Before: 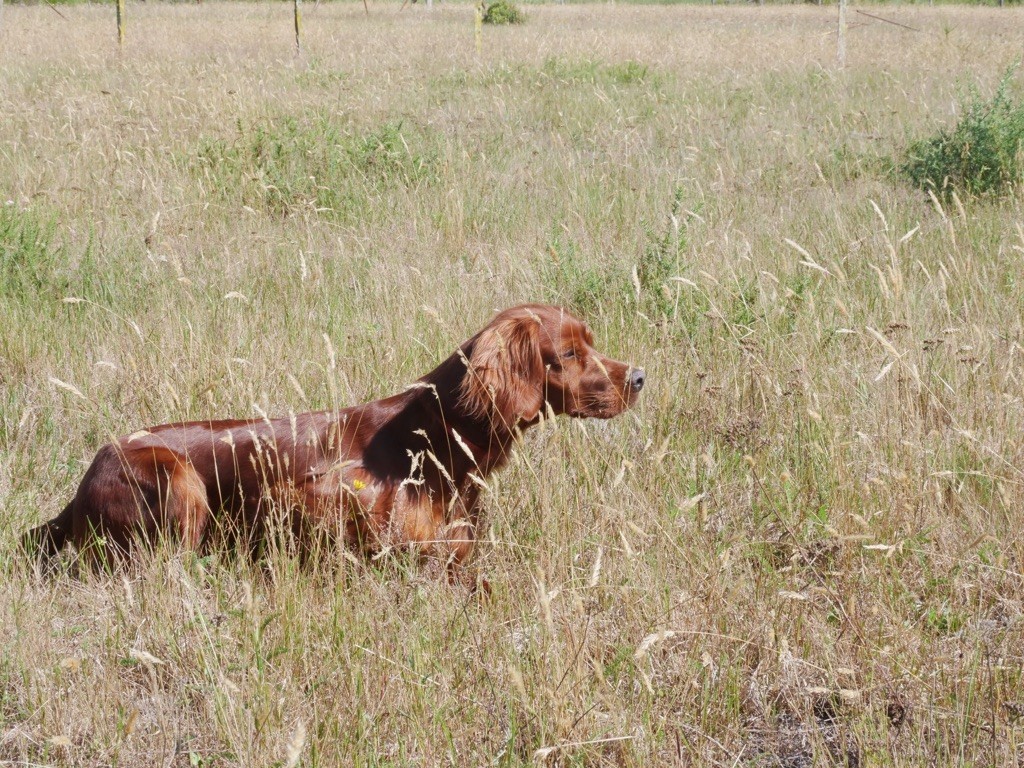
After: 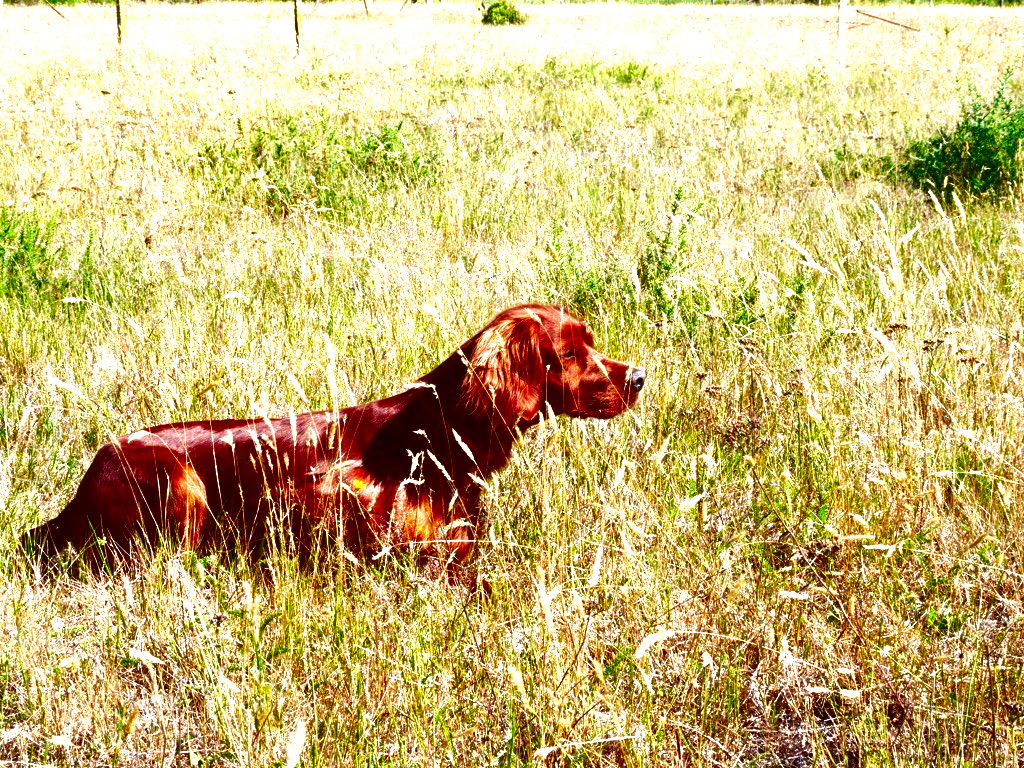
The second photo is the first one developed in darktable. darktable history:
exposure: black level correction 0, exposure 1.197 EV, compensate exposure bias true, compensate highlight preservation false
contrast brightness saturation: brightness -0.992, saturation 0.996
